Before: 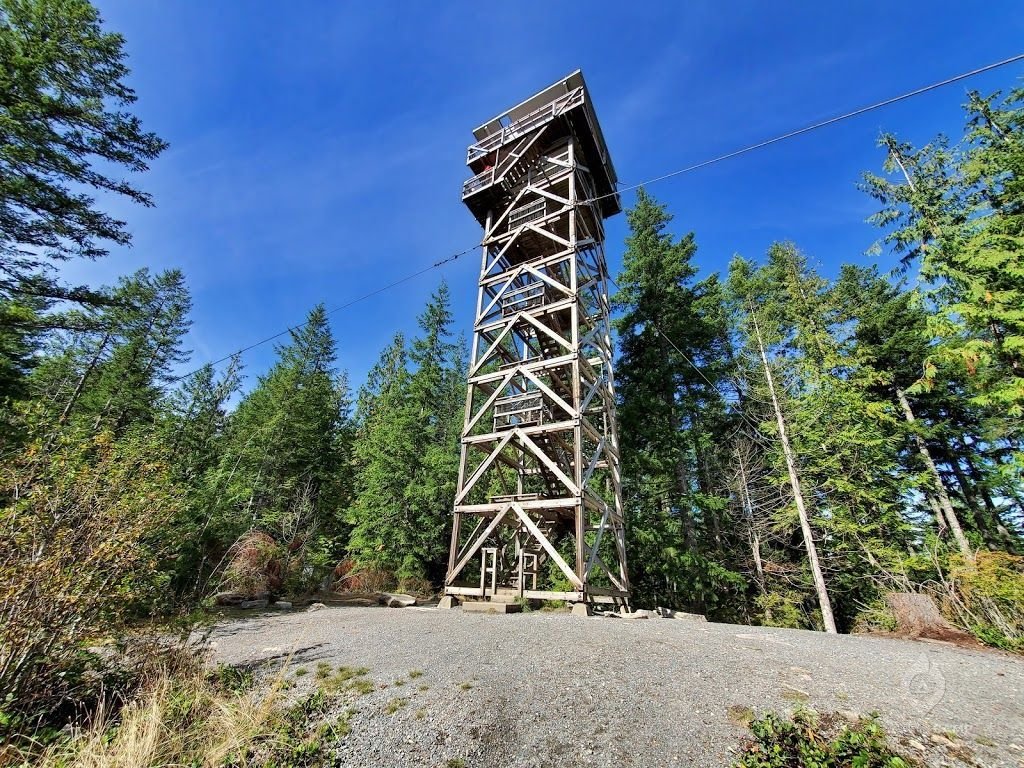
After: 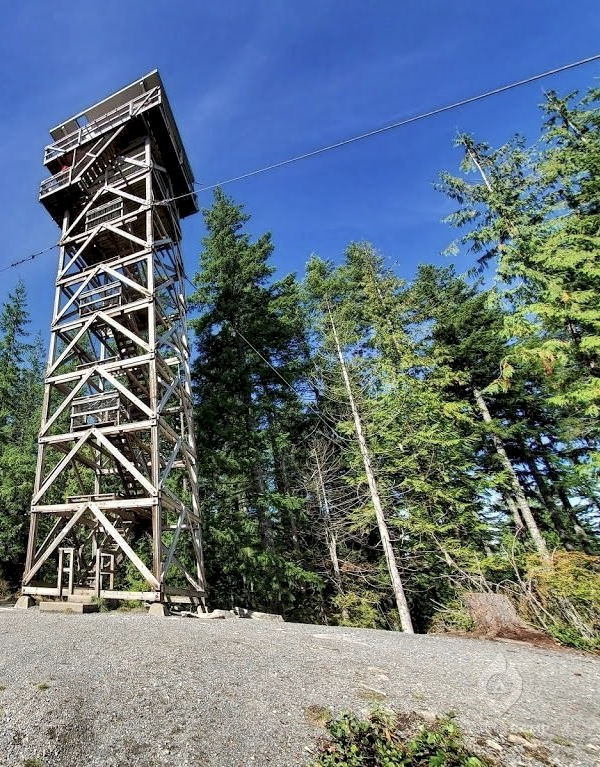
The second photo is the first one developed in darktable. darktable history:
color correction: saturation 0.85
crop: left 41.402%
local contrast: highlights 100%, shadows 100%, detail 131%, midtone range 0.2
